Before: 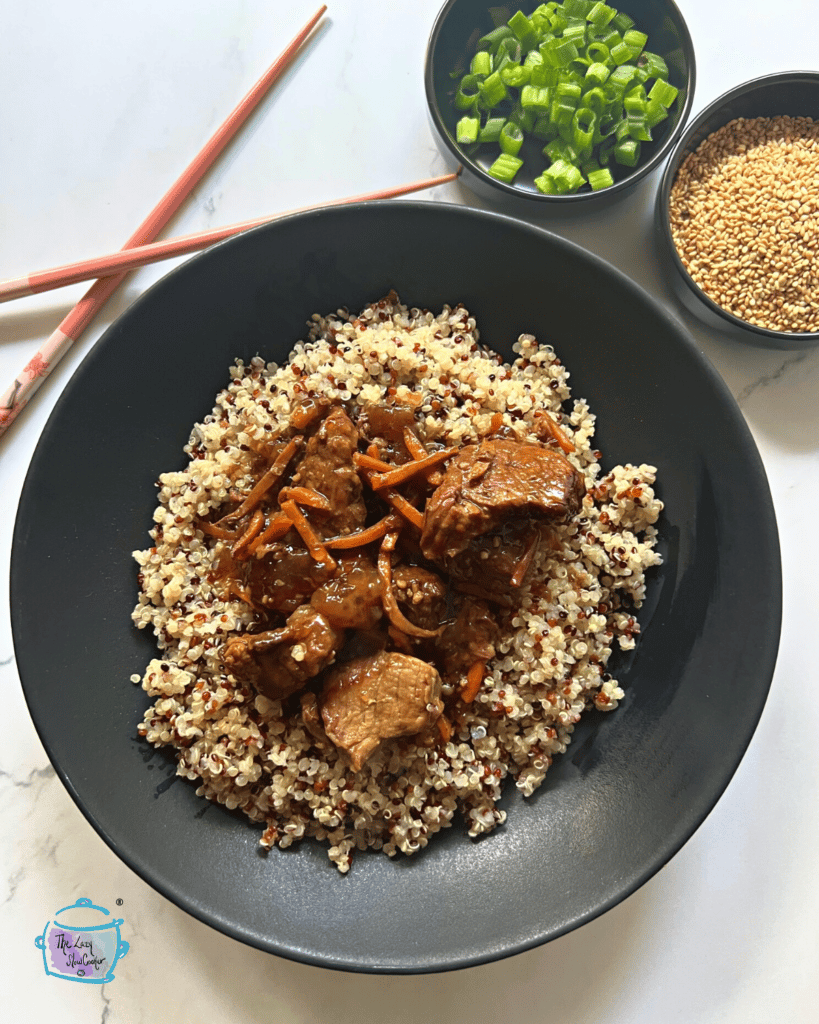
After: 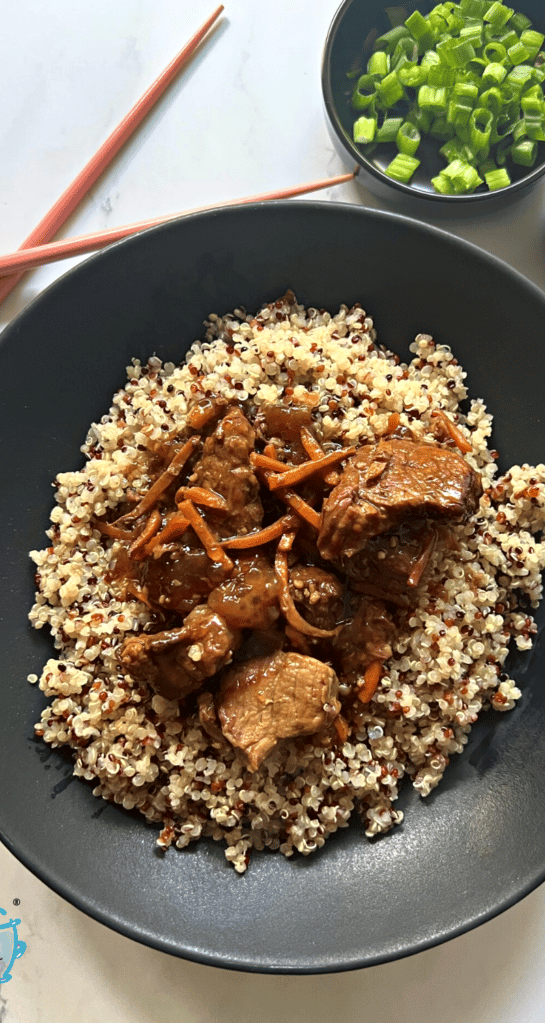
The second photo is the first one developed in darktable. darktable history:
crop and rotate: left 12.648%, right 20.685%
local contrast: mode bilateral grid, contrast 25, coarseness 50, detail 123%, midtone range 0.2
